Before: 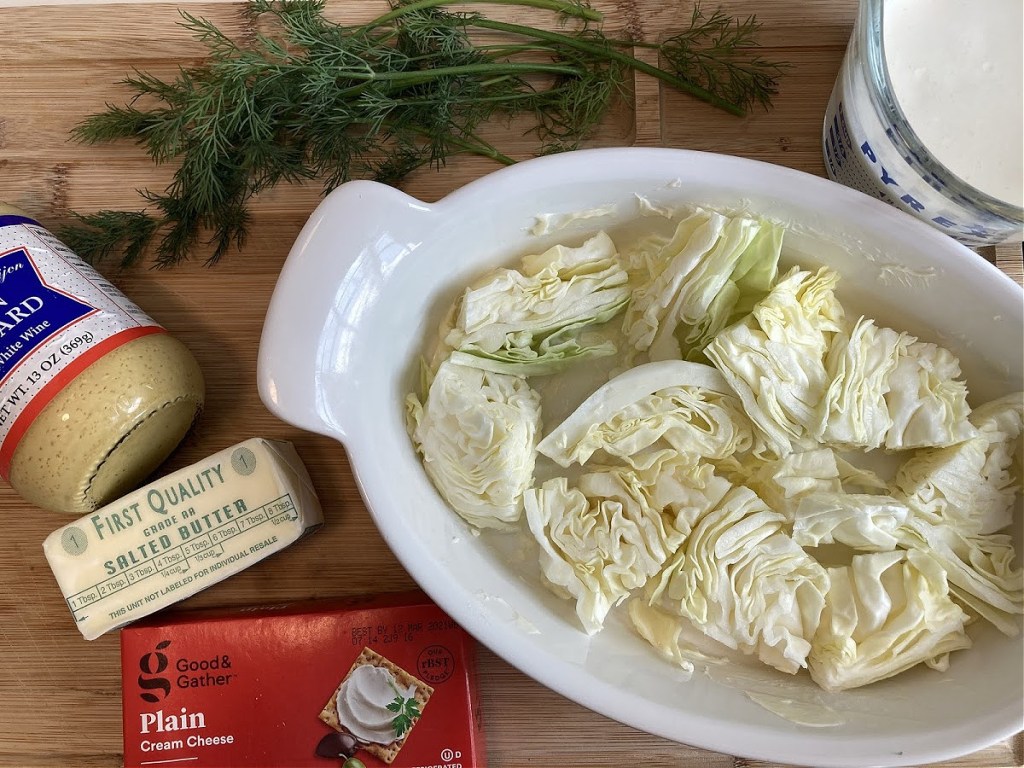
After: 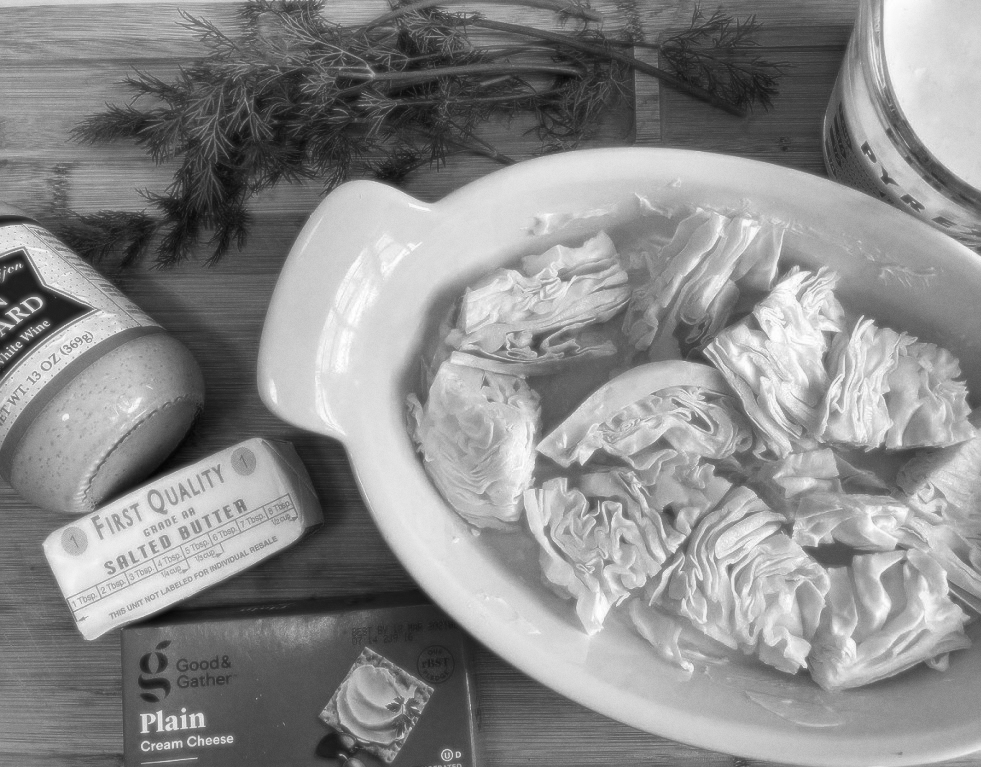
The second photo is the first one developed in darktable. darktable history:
shadows and highlights: radius 108.52, shadows 44.07, highlights -67.8, low approximation 0.01, soften with gaussian
crop: right 4.126%, bottom 0.031%
soften: size 8.67%, mix 49%
monochrome: on, module defaults
grain: coarseness 0.09 ISO
sharpen: on, module defaults
